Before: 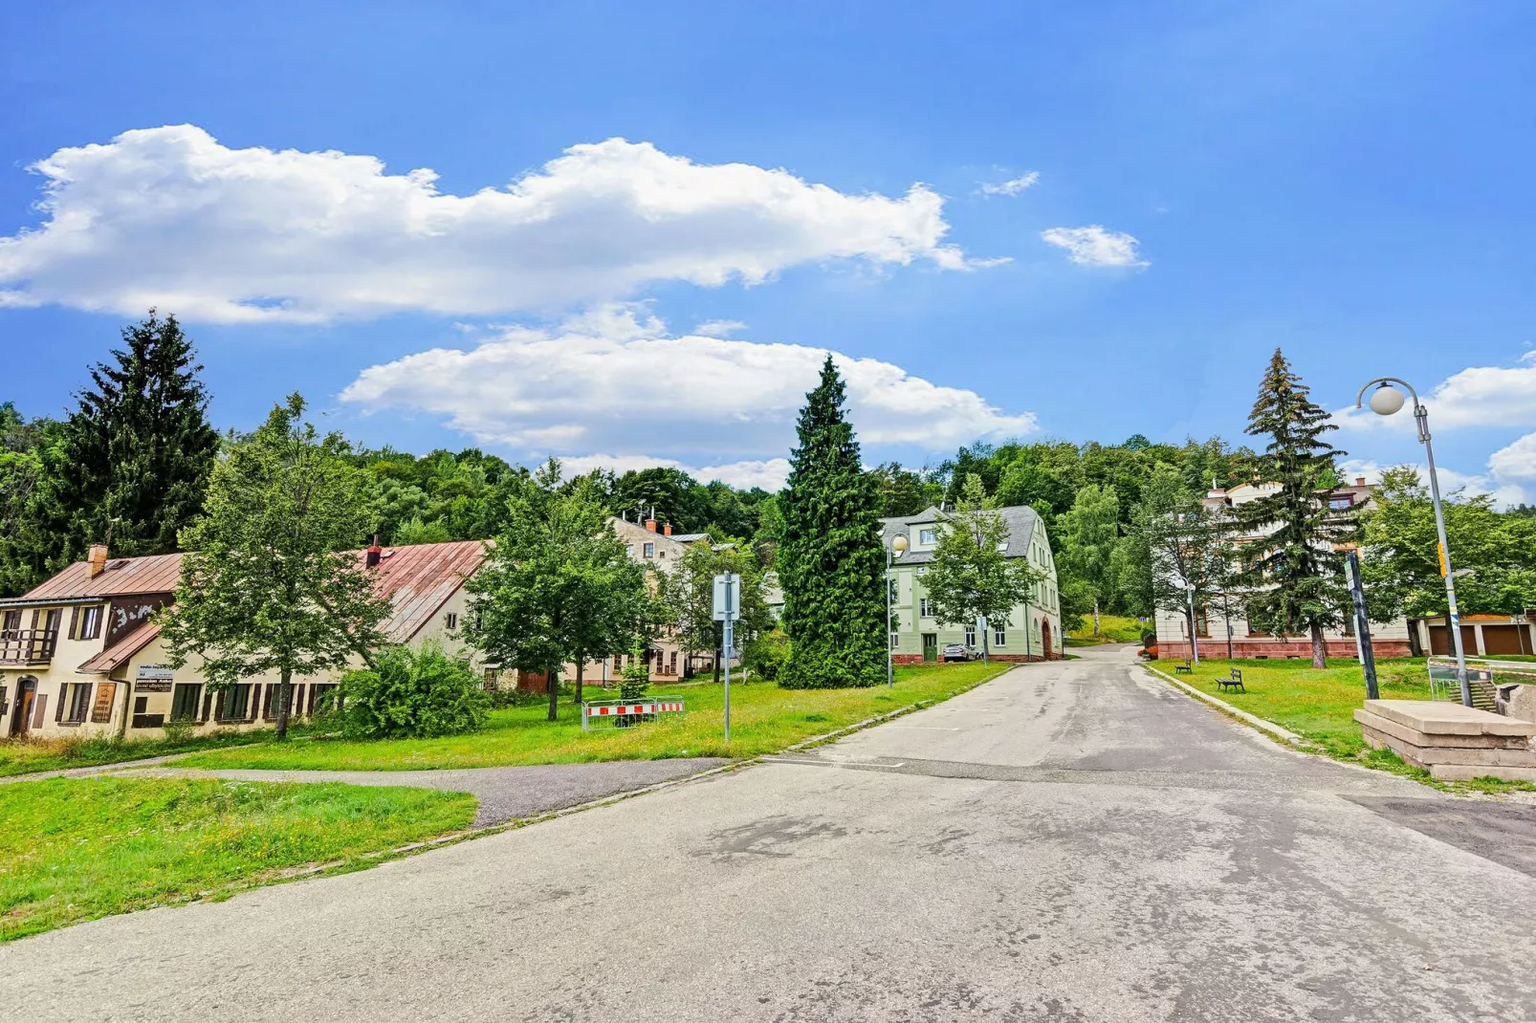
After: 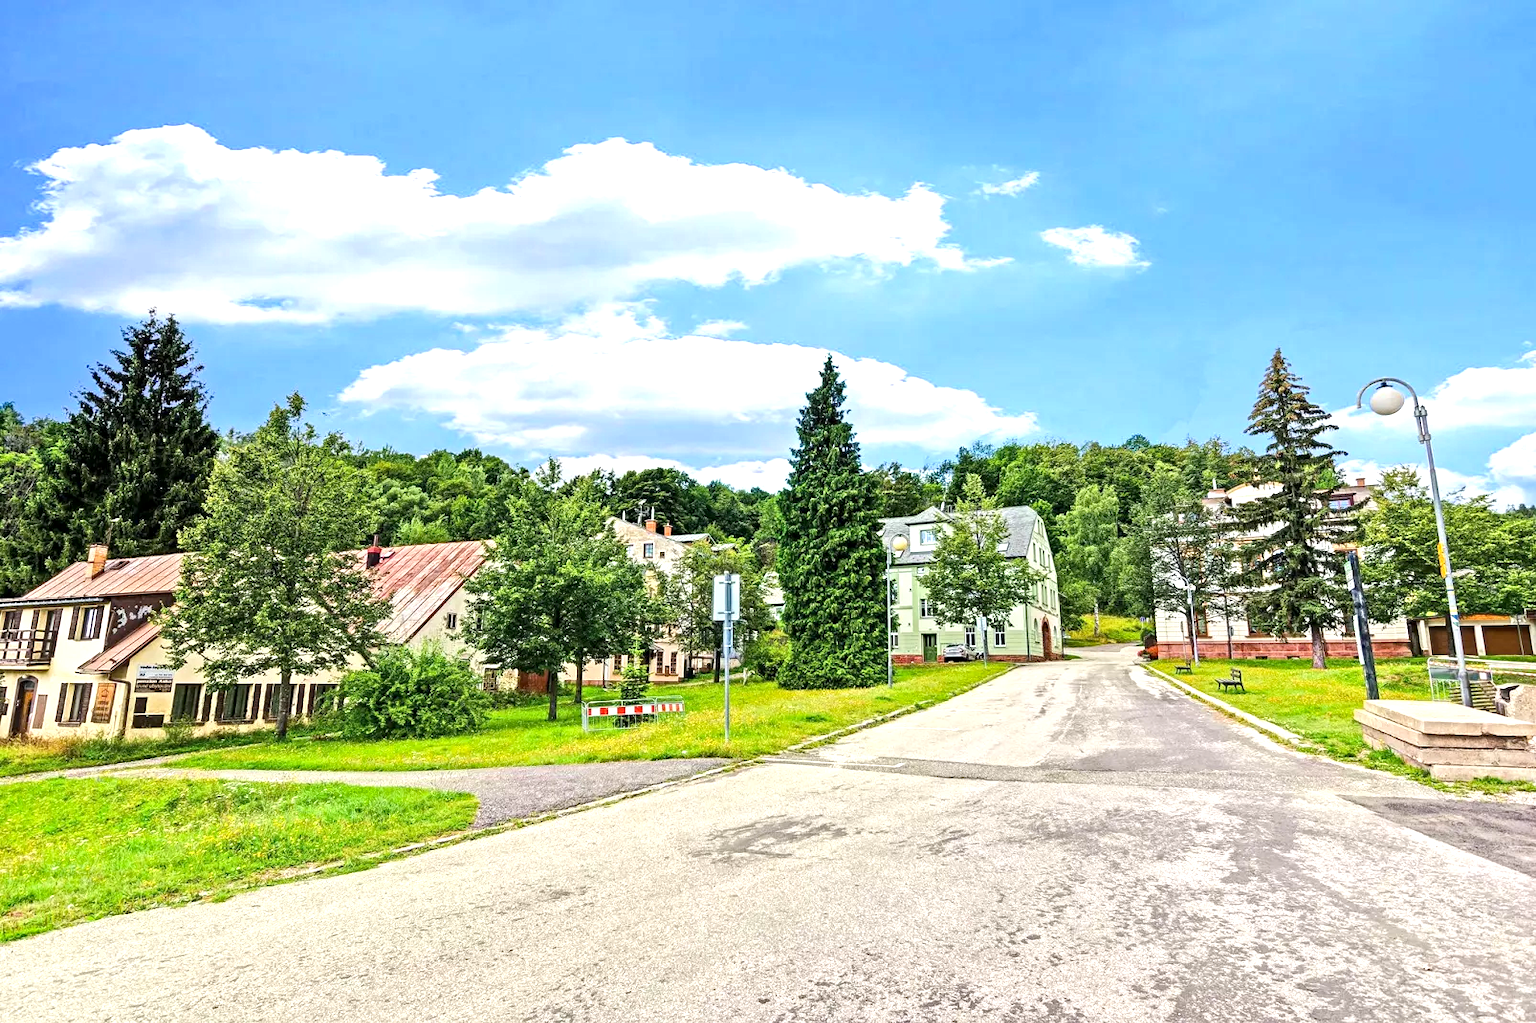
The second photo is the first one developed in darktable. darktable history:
exposure: black level correction 0, exposure 0.698 EV, compensate exposure bias true, compensate highlight preservation false
local contrast: highlights 107%, shadows 99%, detail 119%, midtone range 0.2
haze removal: compatibility mode true, adaptive false
